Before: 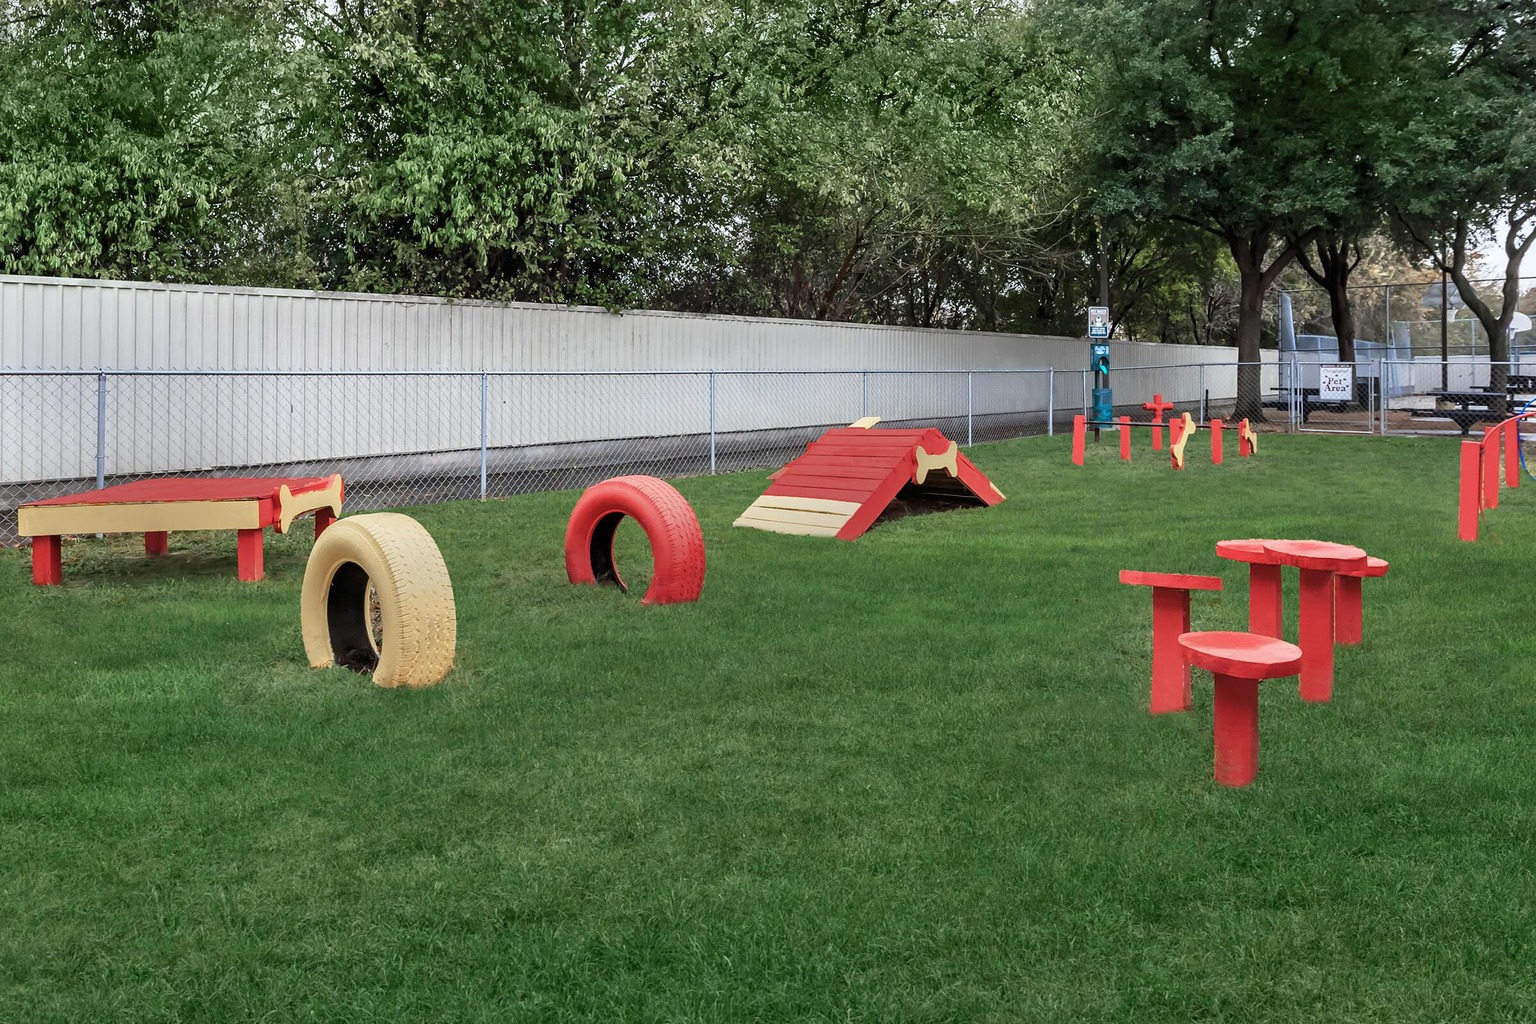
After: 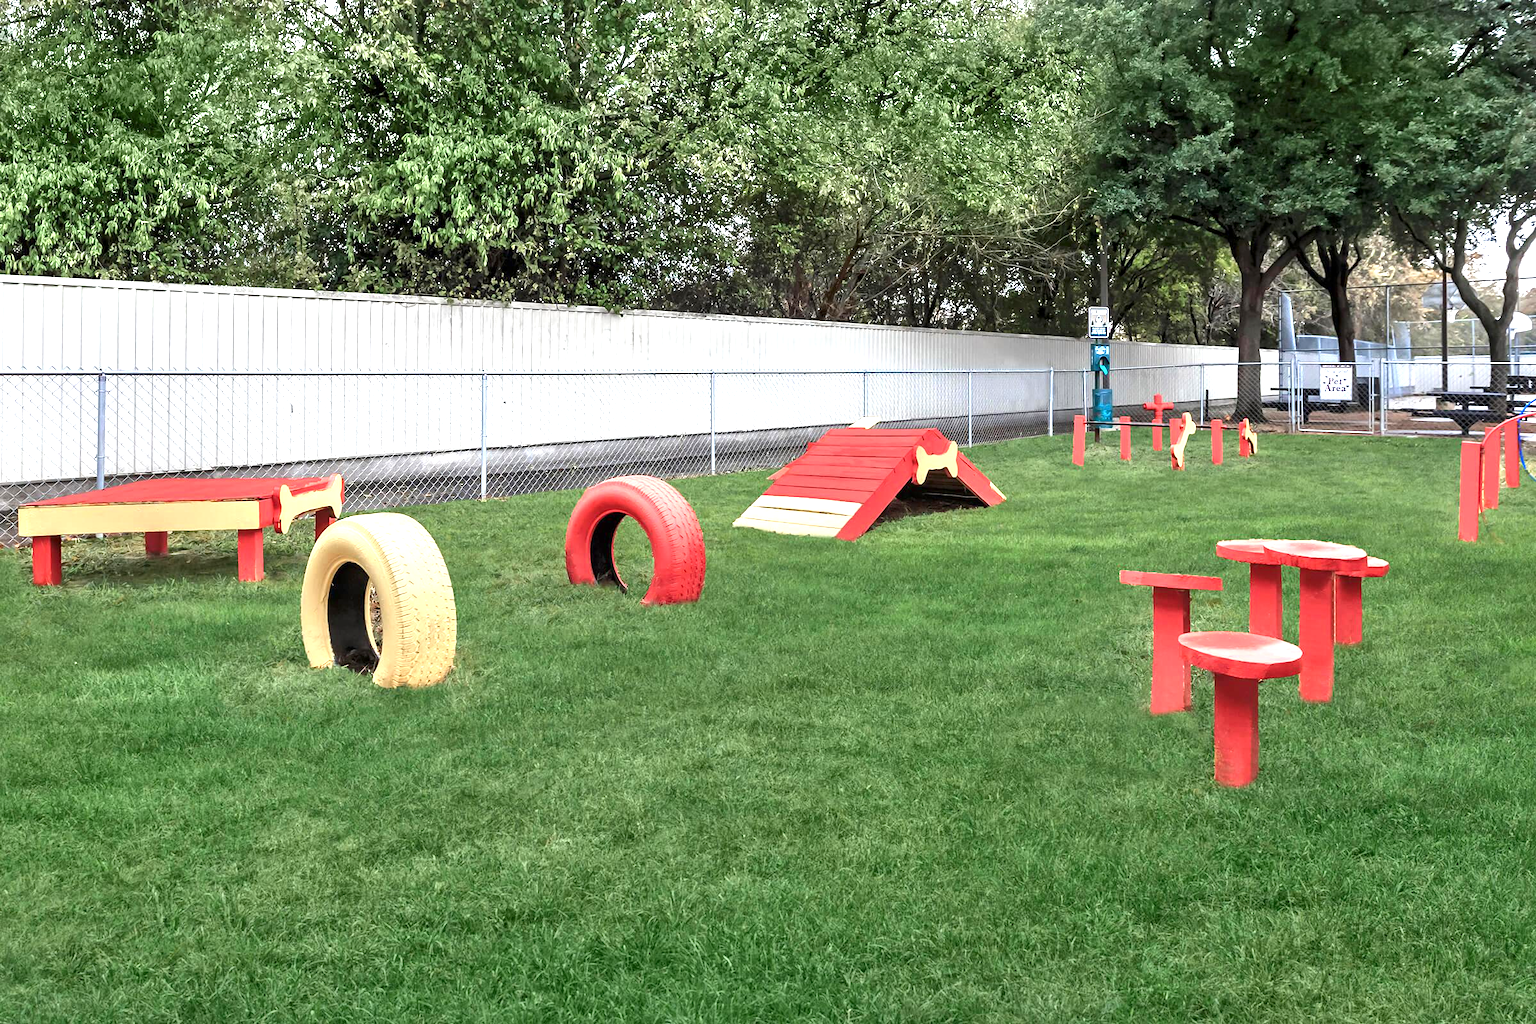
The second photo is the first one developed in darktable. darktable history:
exposure: black level correction 0, exposure 1 EV, compensate exposure bias true, compensate highlight preservation false
local contrast: mode bilateral grid, contrast 21, coarseness 50, detail 132%, midtone range 0.2
tone equalizer: on, module defaults
